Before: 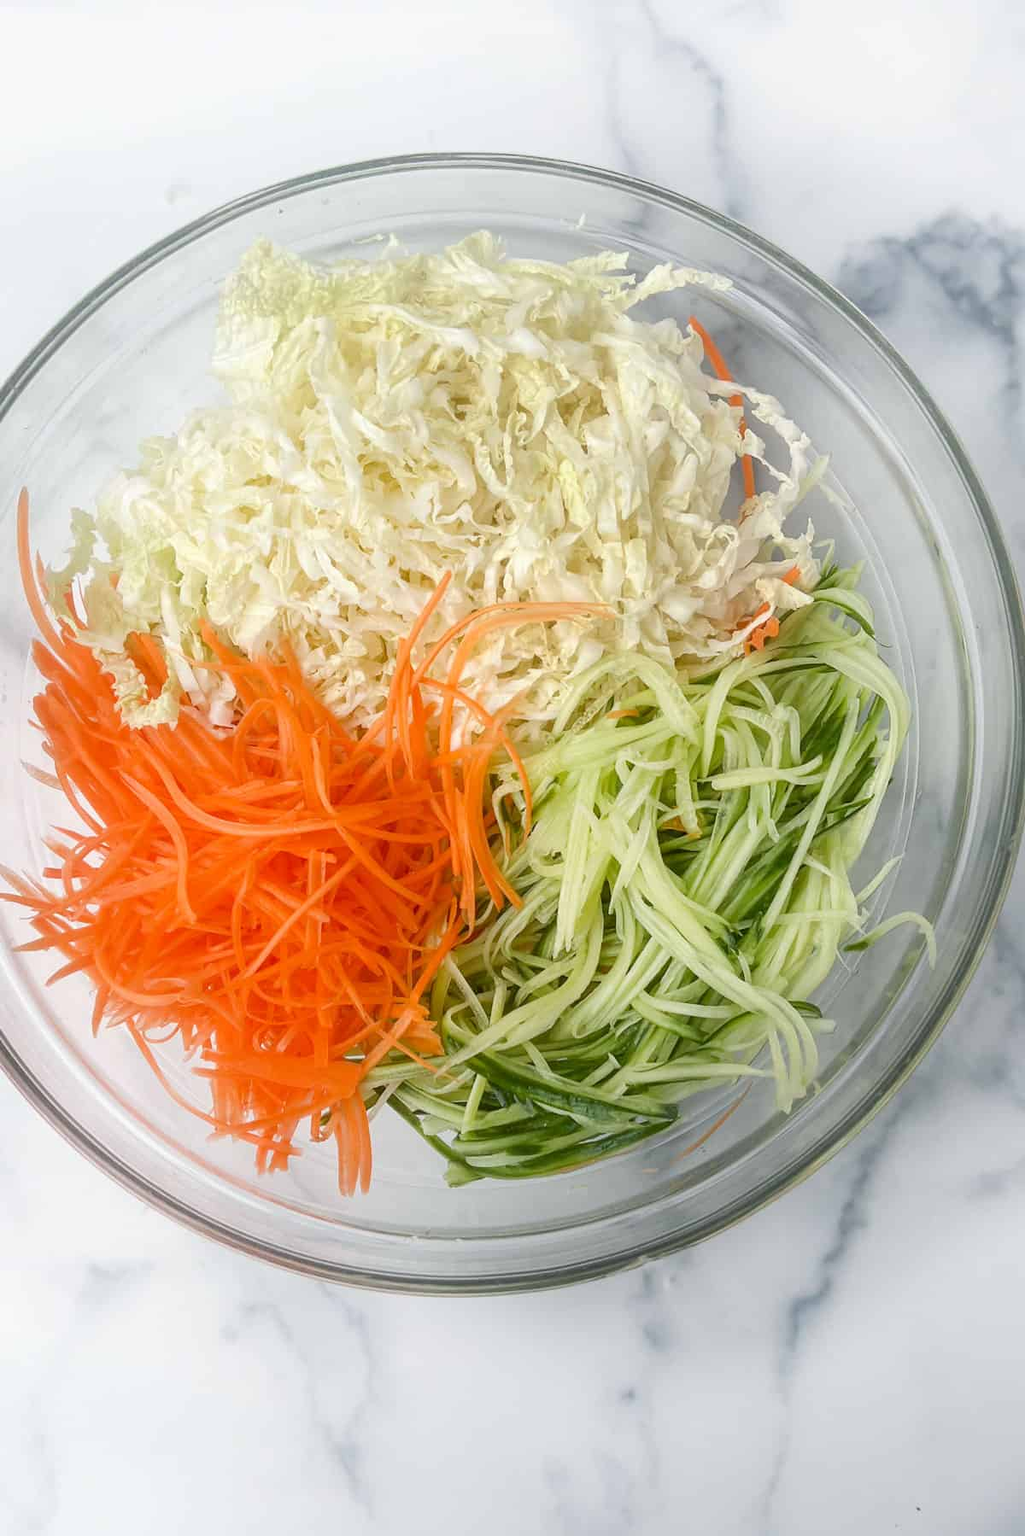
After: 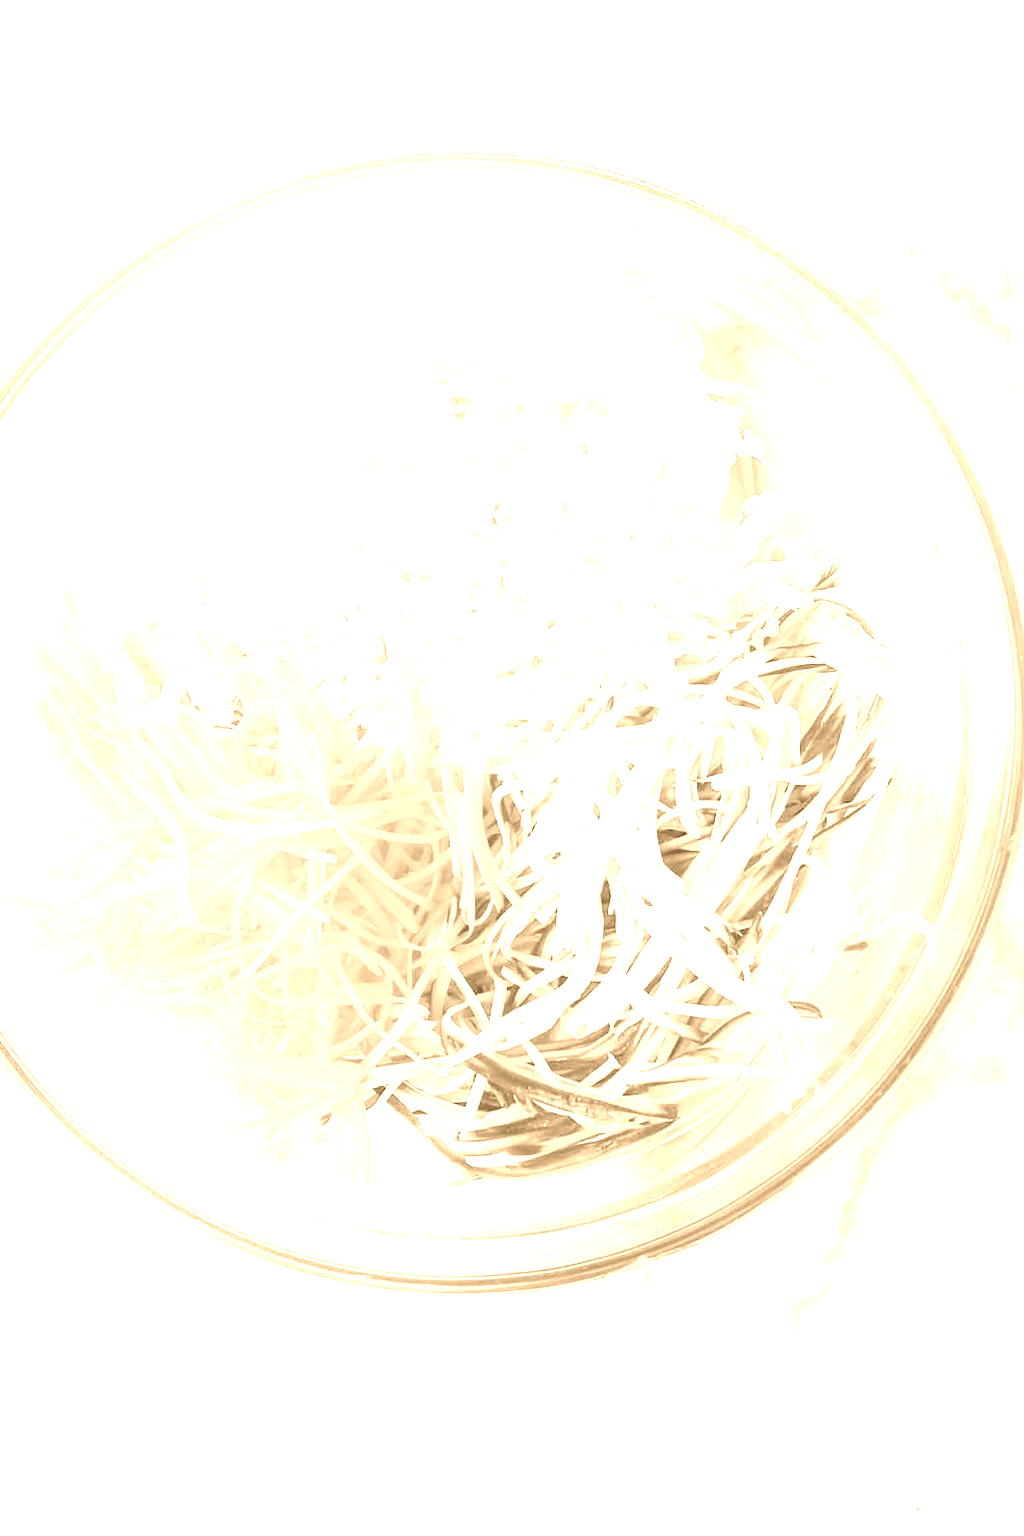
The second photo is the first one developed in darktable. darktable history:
exposure: black level correction 0, exposure 1.198 EV, compensate exposure bias true, compensate highlight preservation false
color correction: highlights a* -7.23, highlights b* -0.161, shadows a* 20.08, shadows b* 11.73
colorize: hue 28.8°, source mix 100%
